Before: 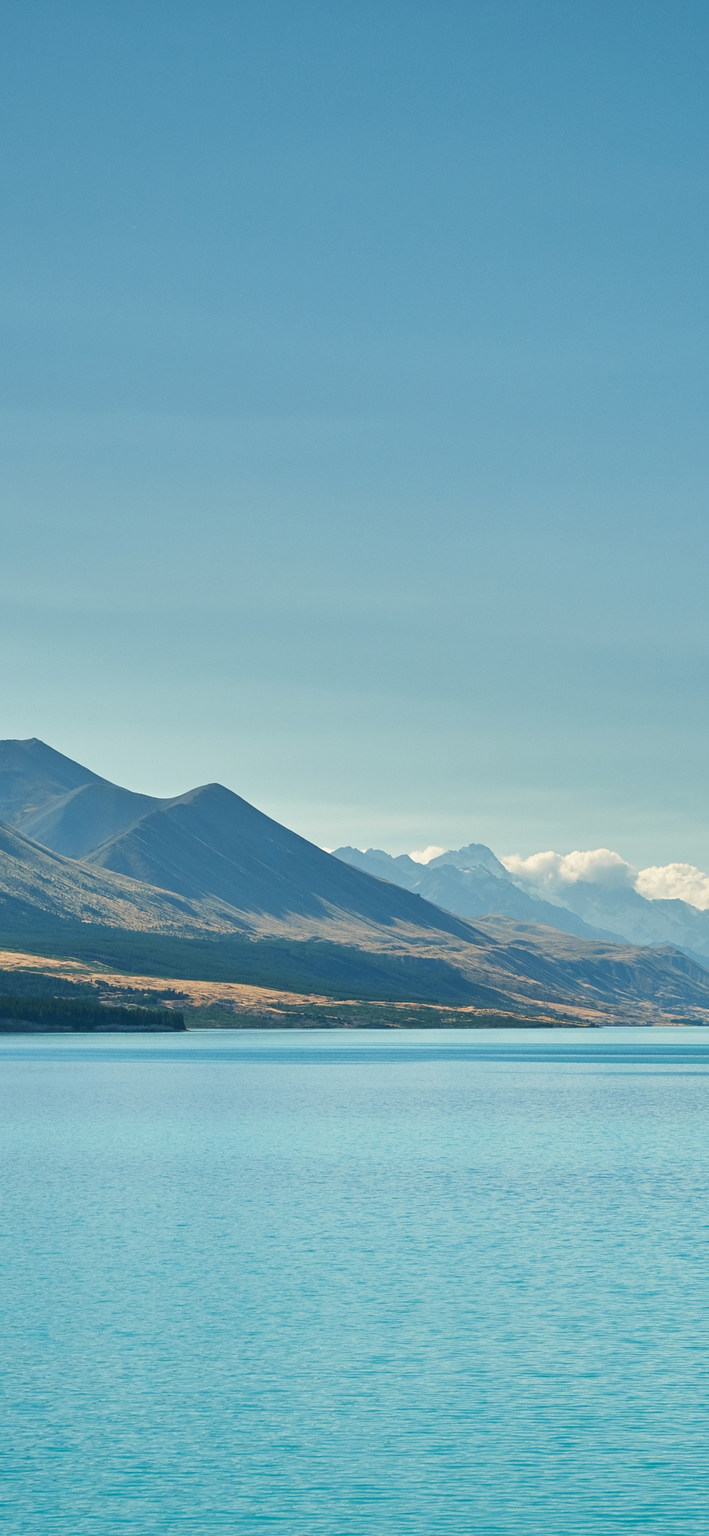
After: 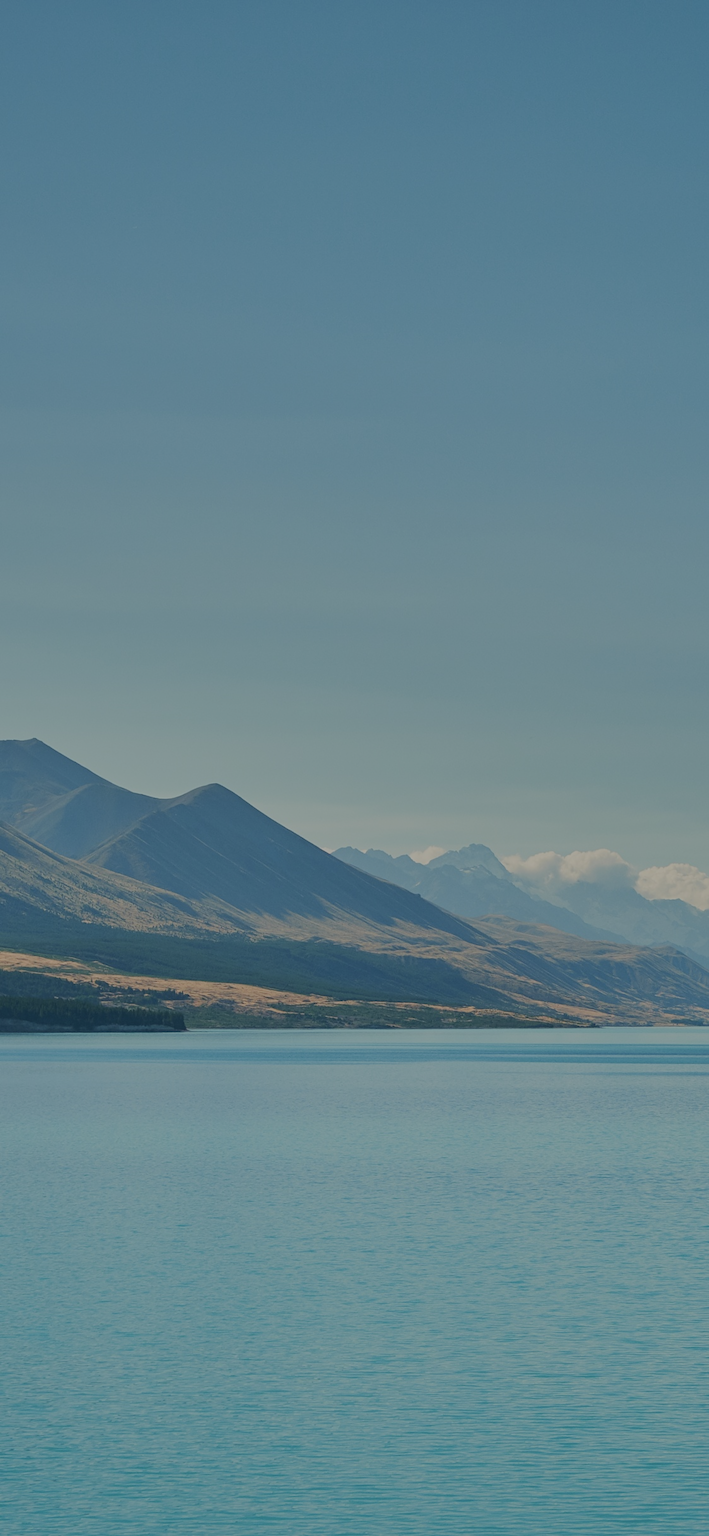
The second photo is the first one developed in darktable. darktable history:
color balance rgb: perceptual brilliance grading › global brilliance -48.39%
bloom: size 16%, threshold 98%, strength 20%
exposure: black level correction 0, exposure 1.6 EV, compensate exposure bias true, compensate highlight preservation false
